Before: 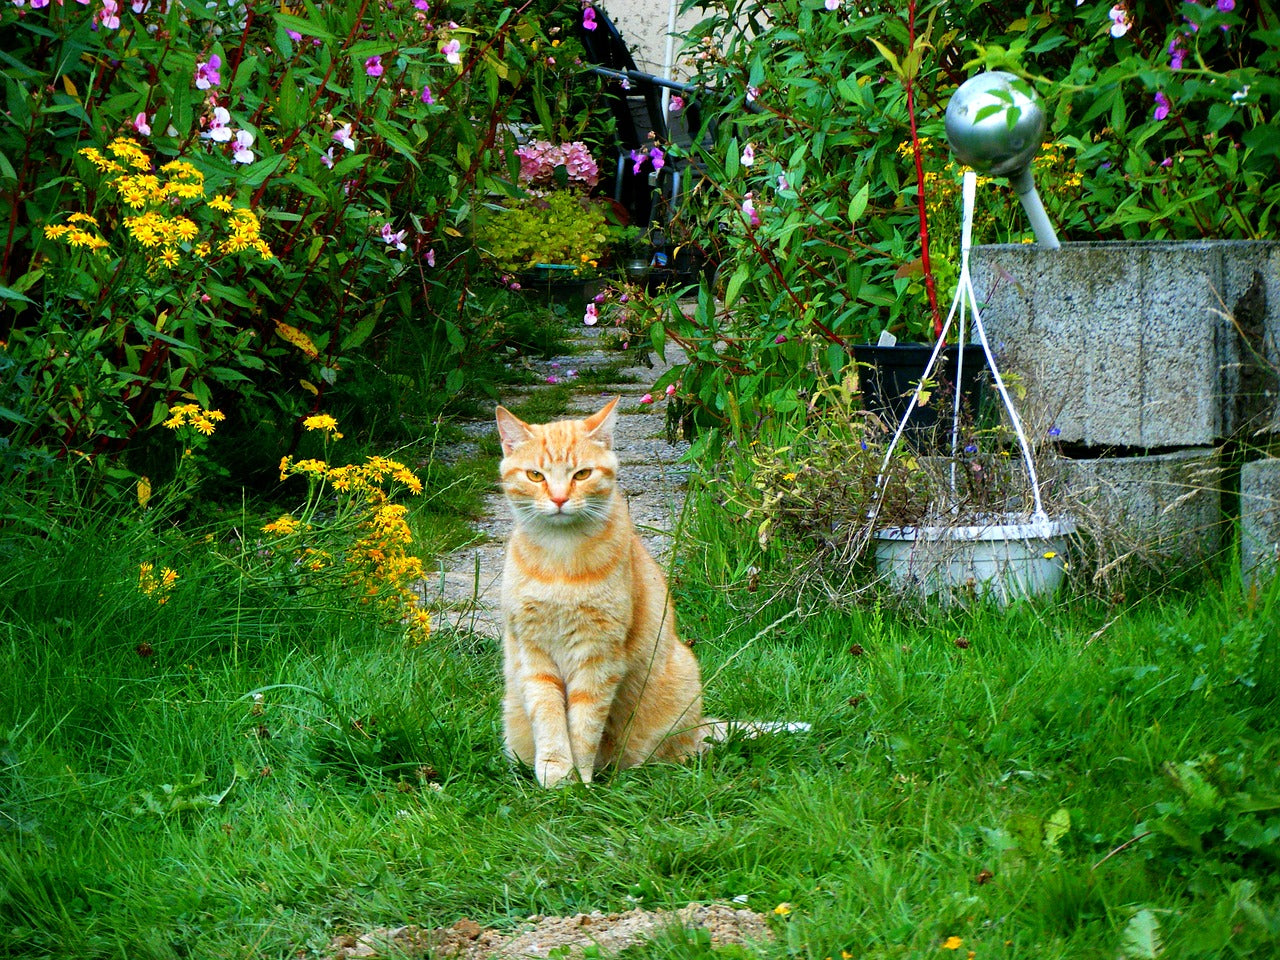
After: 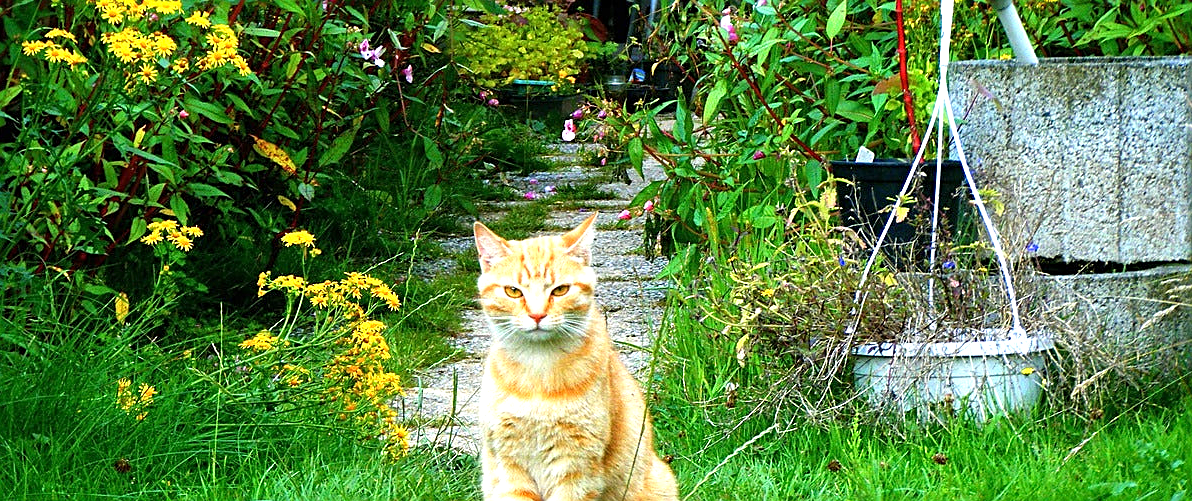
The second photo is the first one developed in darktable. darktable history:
crop: left 1.744%, top 19.225%, right 5.069%, bottom 28.357%
sharpen: on, module defaults
exposure: exposure 0.74 EV, compensate highlight preservation false
